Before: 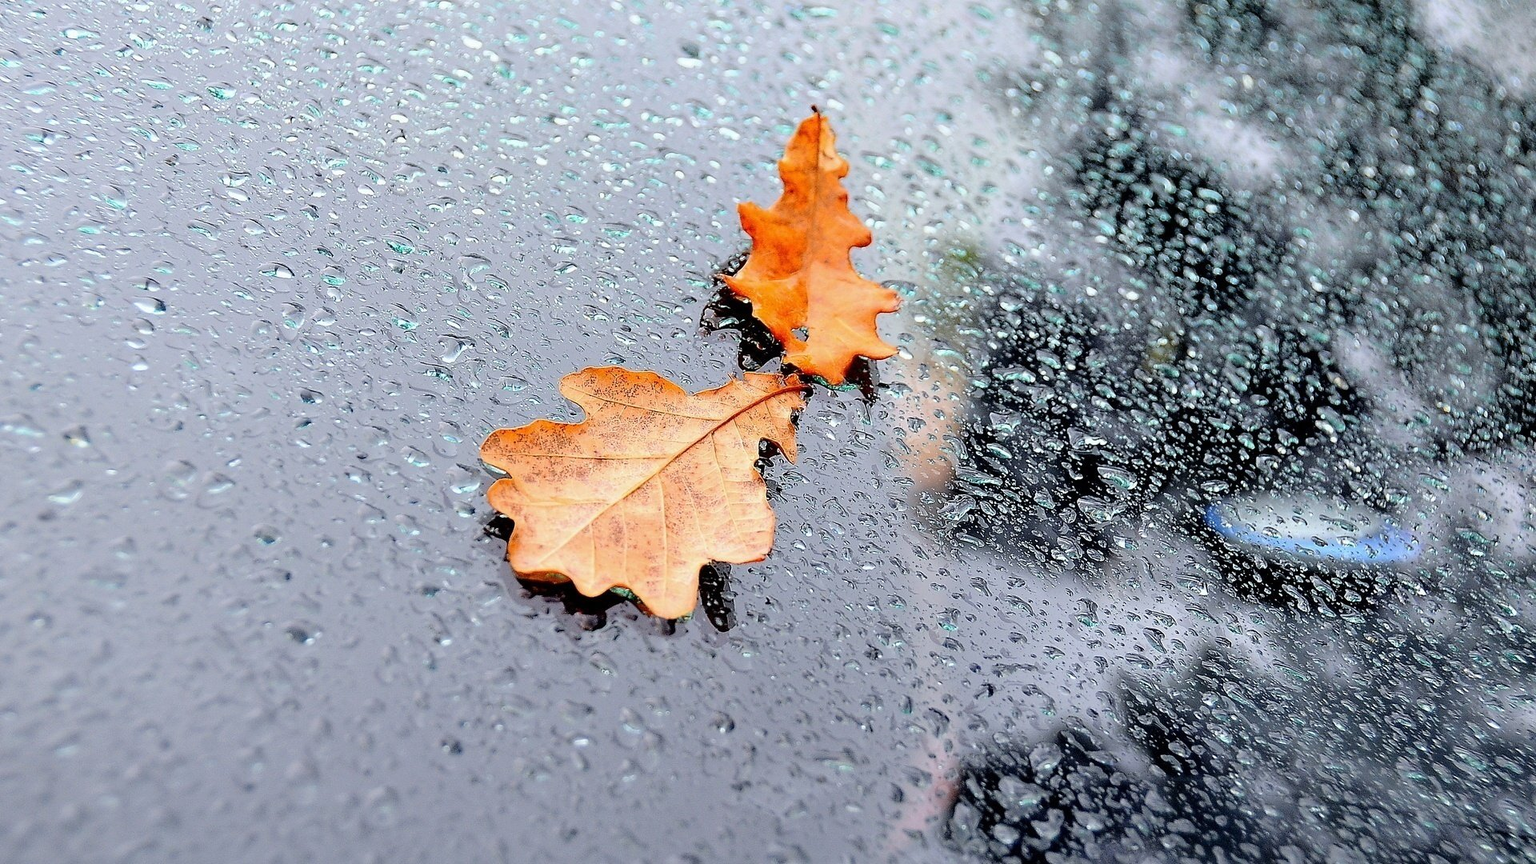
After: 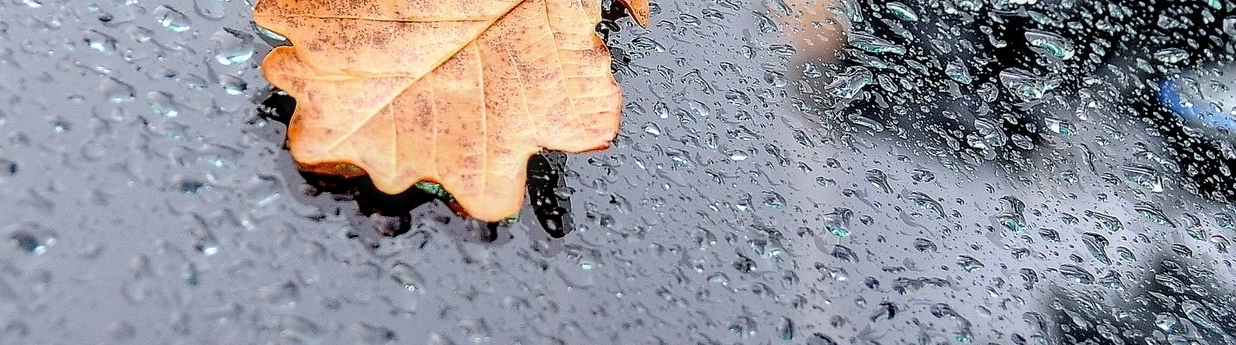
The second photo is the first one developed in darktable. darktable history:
local contrast: detail 130%
crop: left 18.091%, top 51.13%, right 17.525%, bottom 16.85%
